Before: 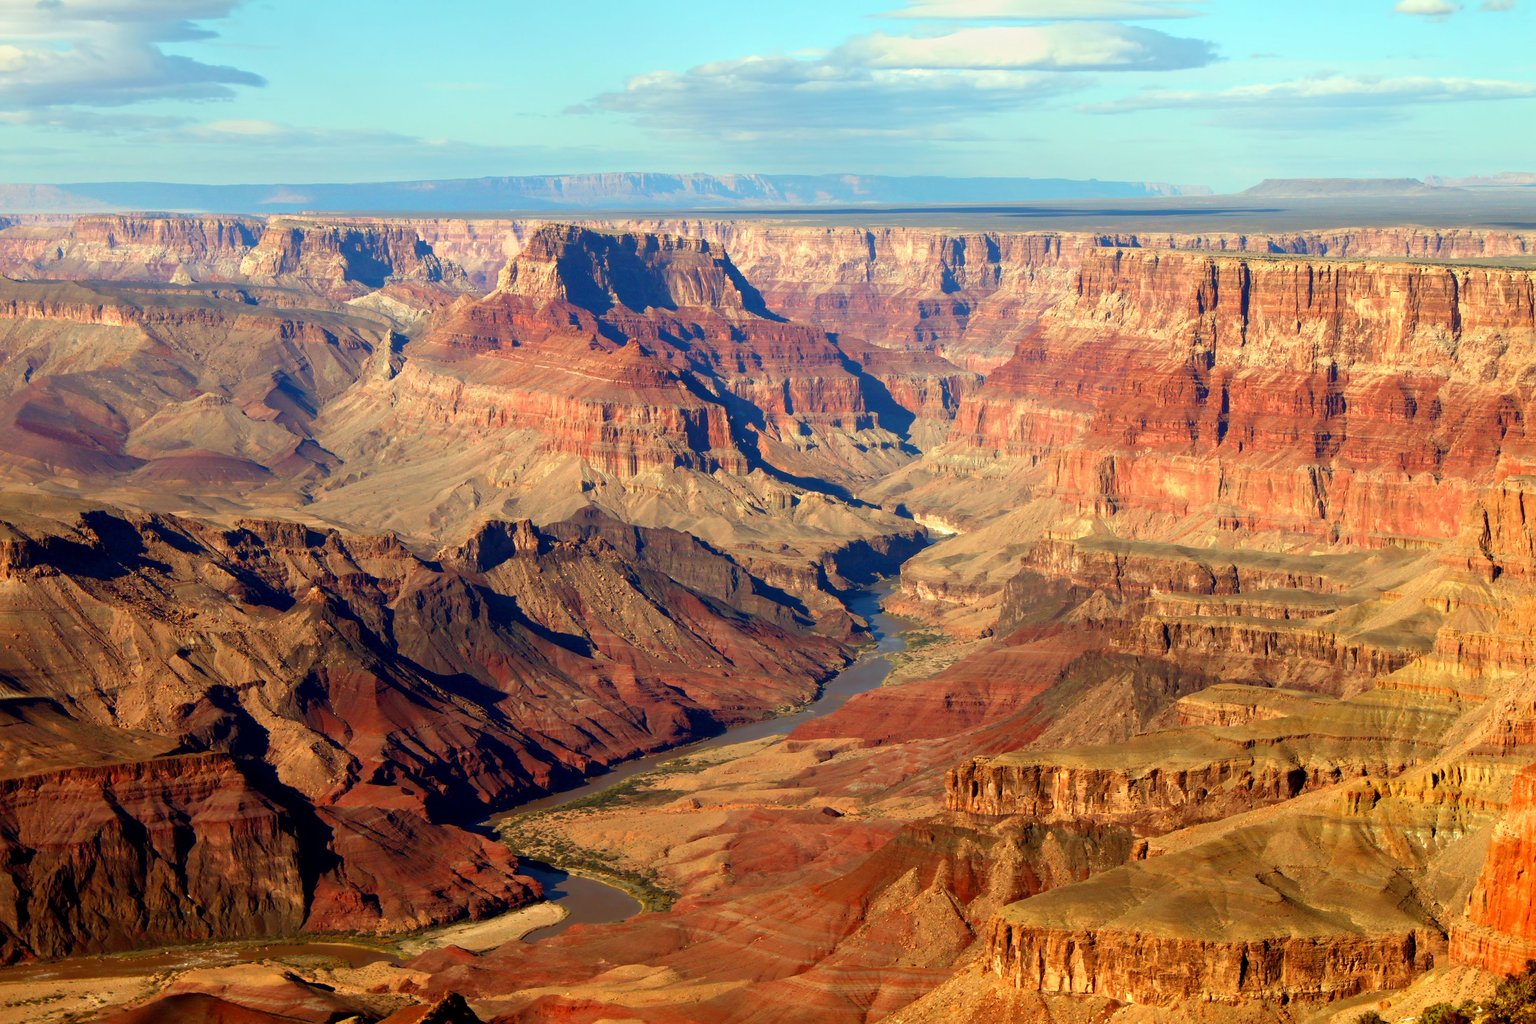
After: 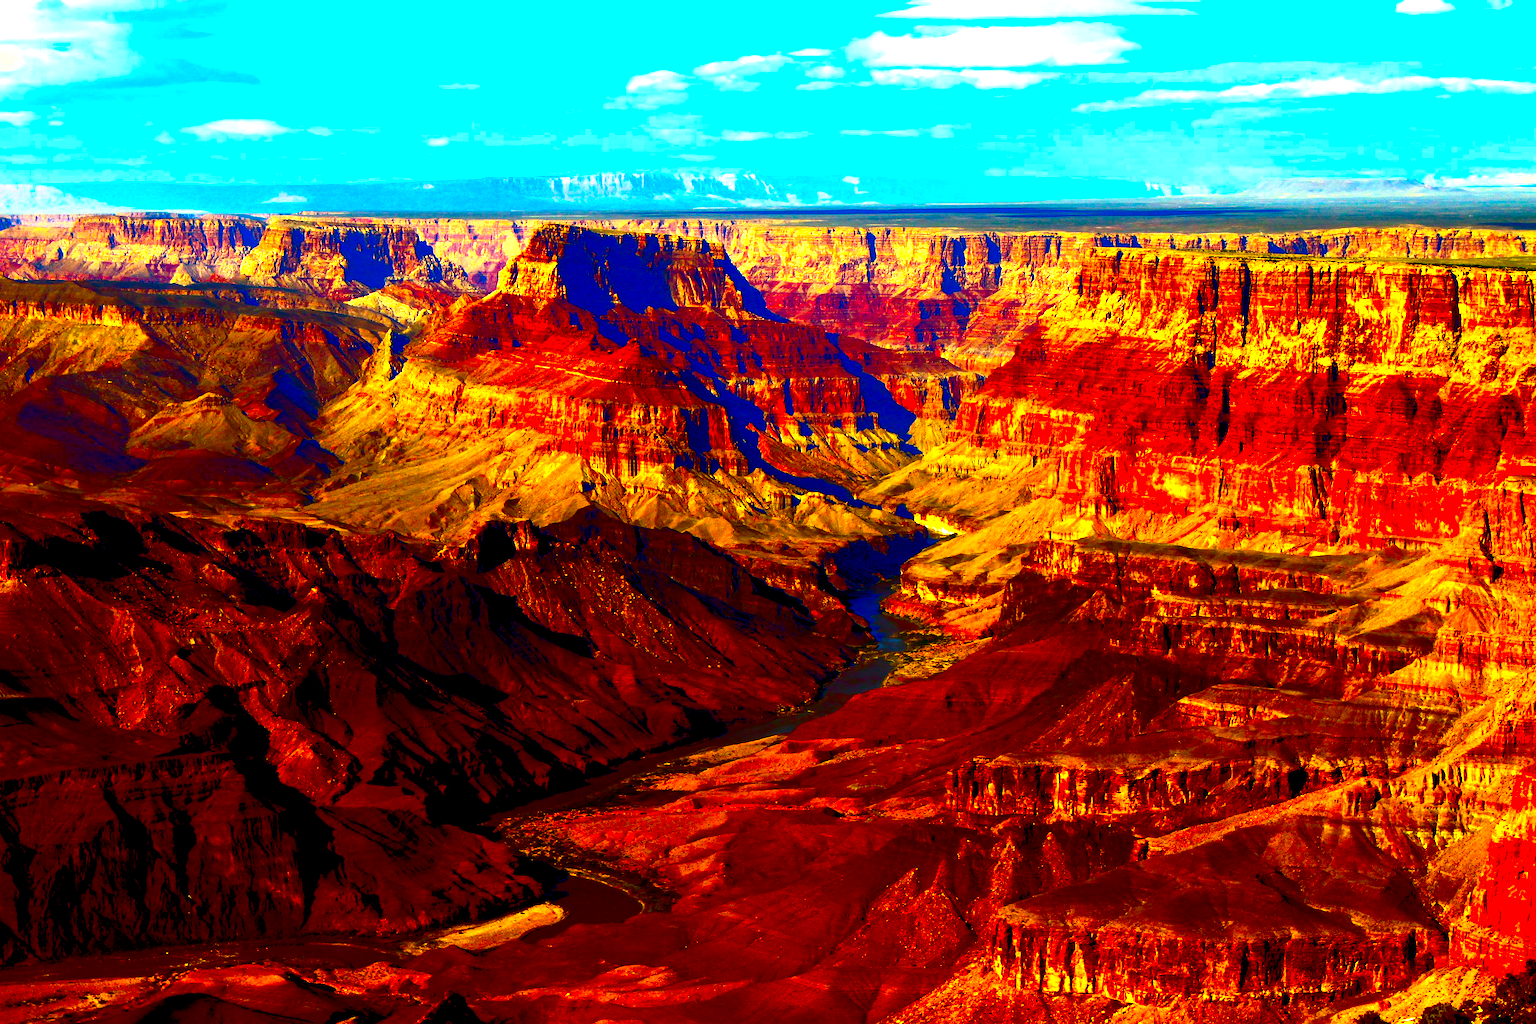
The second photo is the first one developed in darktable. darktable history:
tone equalizer: -8 EV -0.384 EV, -7 EV -0.398 EV, -6 EV -0.332 EV, -5 EV -0.207 EV, -3 EV 0.201 EV, -2 EV 0.349 EV, -1 EV 0.366 EV, +0 EV 0.419 EV, edges refinement/feathering 500, mask exposure compensation -1.57 EV, preserve details no
base curve: curves: ch0 [(0.017, 0) (0.425, 0.441) (0.844, 0.933) (1, 1)], exposure shift 0.01
color balance rgb: perceptual saturation grading › global saturation 0.84%, perceptual brilliance grading › global brilliance 12.1%, global vibrance 50.594%
contrast brightness saturation: brightness -0.986, saturation 0.999
